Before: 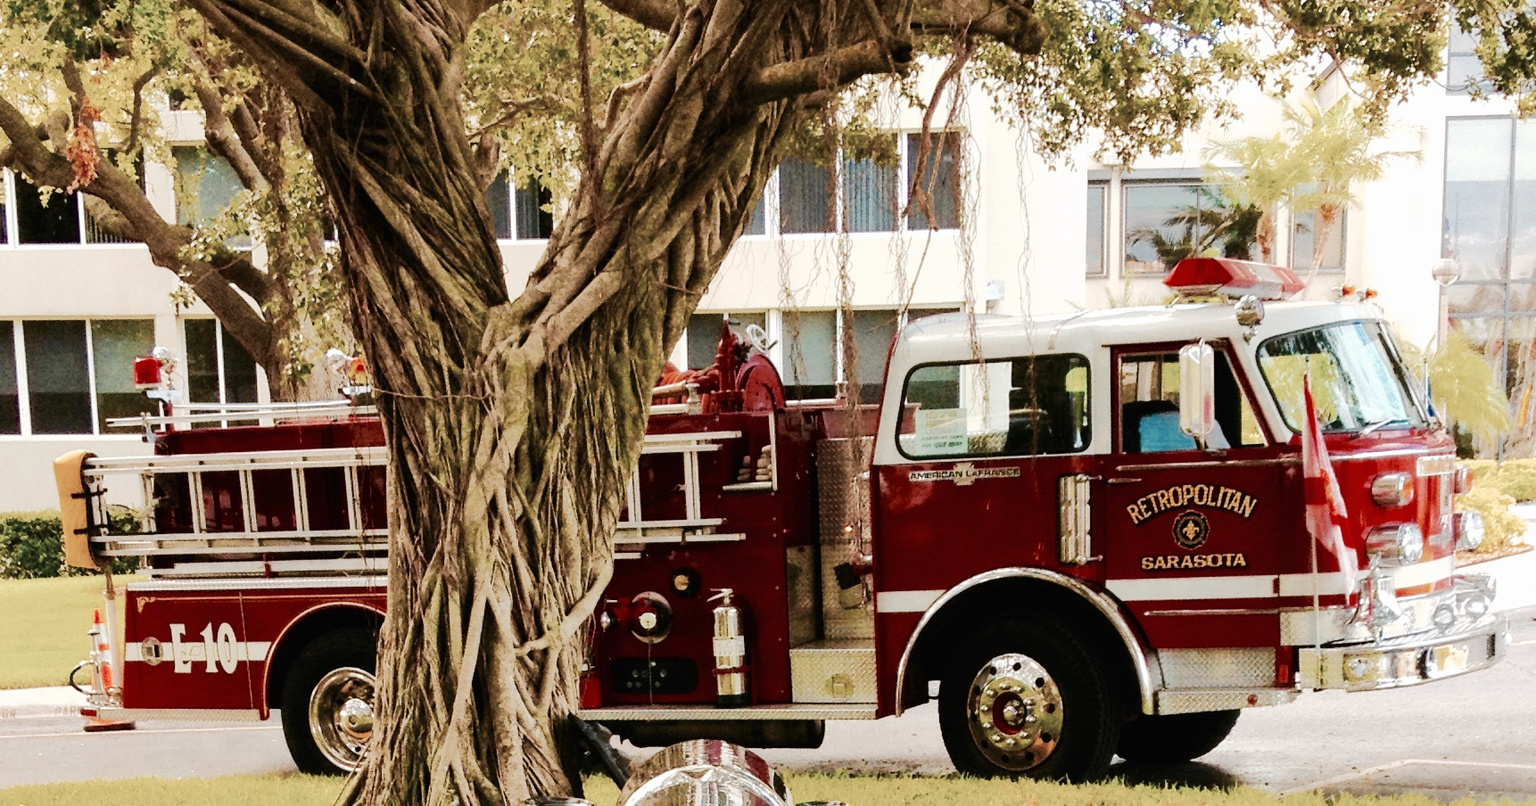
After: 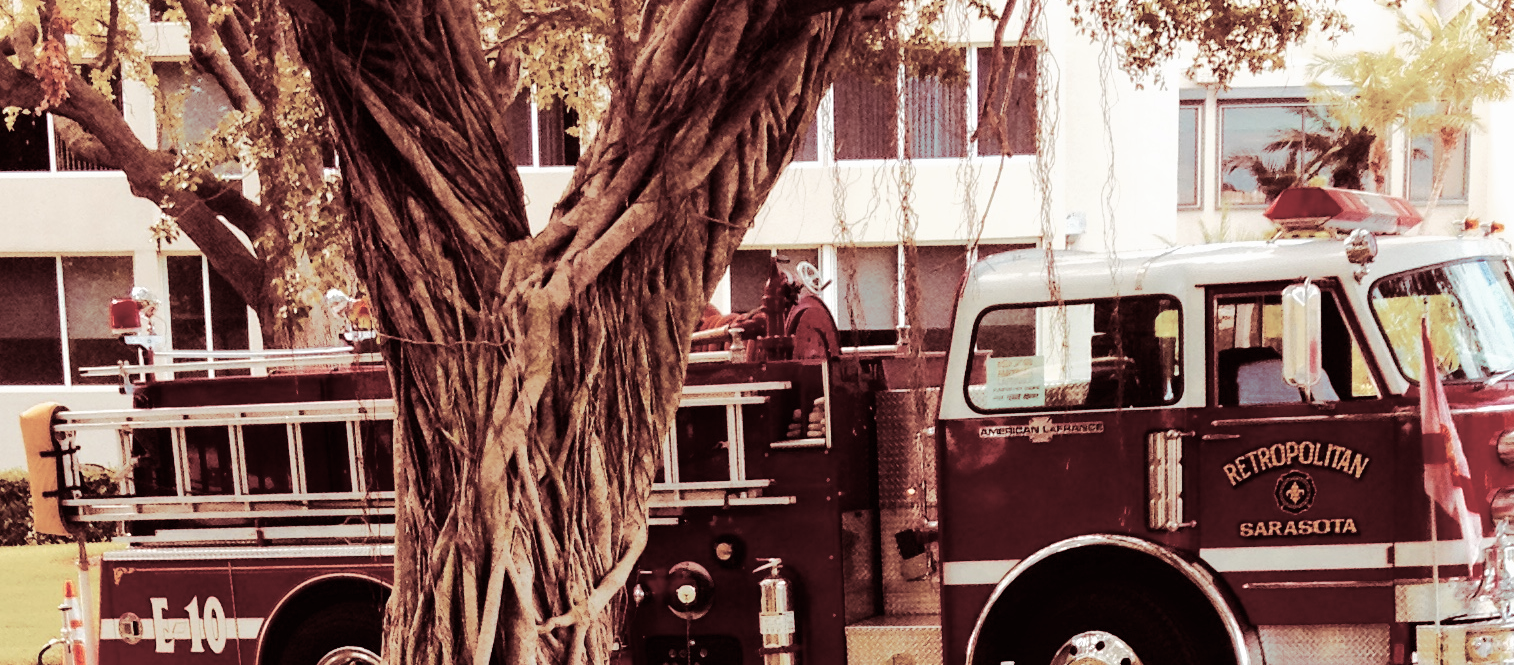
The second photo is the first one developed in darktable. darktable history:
split-toning: highlights › saturation 0, balance -61.83
tone equalizer: on, module defaults
crop and rotate: left 2.425%, top 11.305%, right 9.6%, bottom 15.08%
